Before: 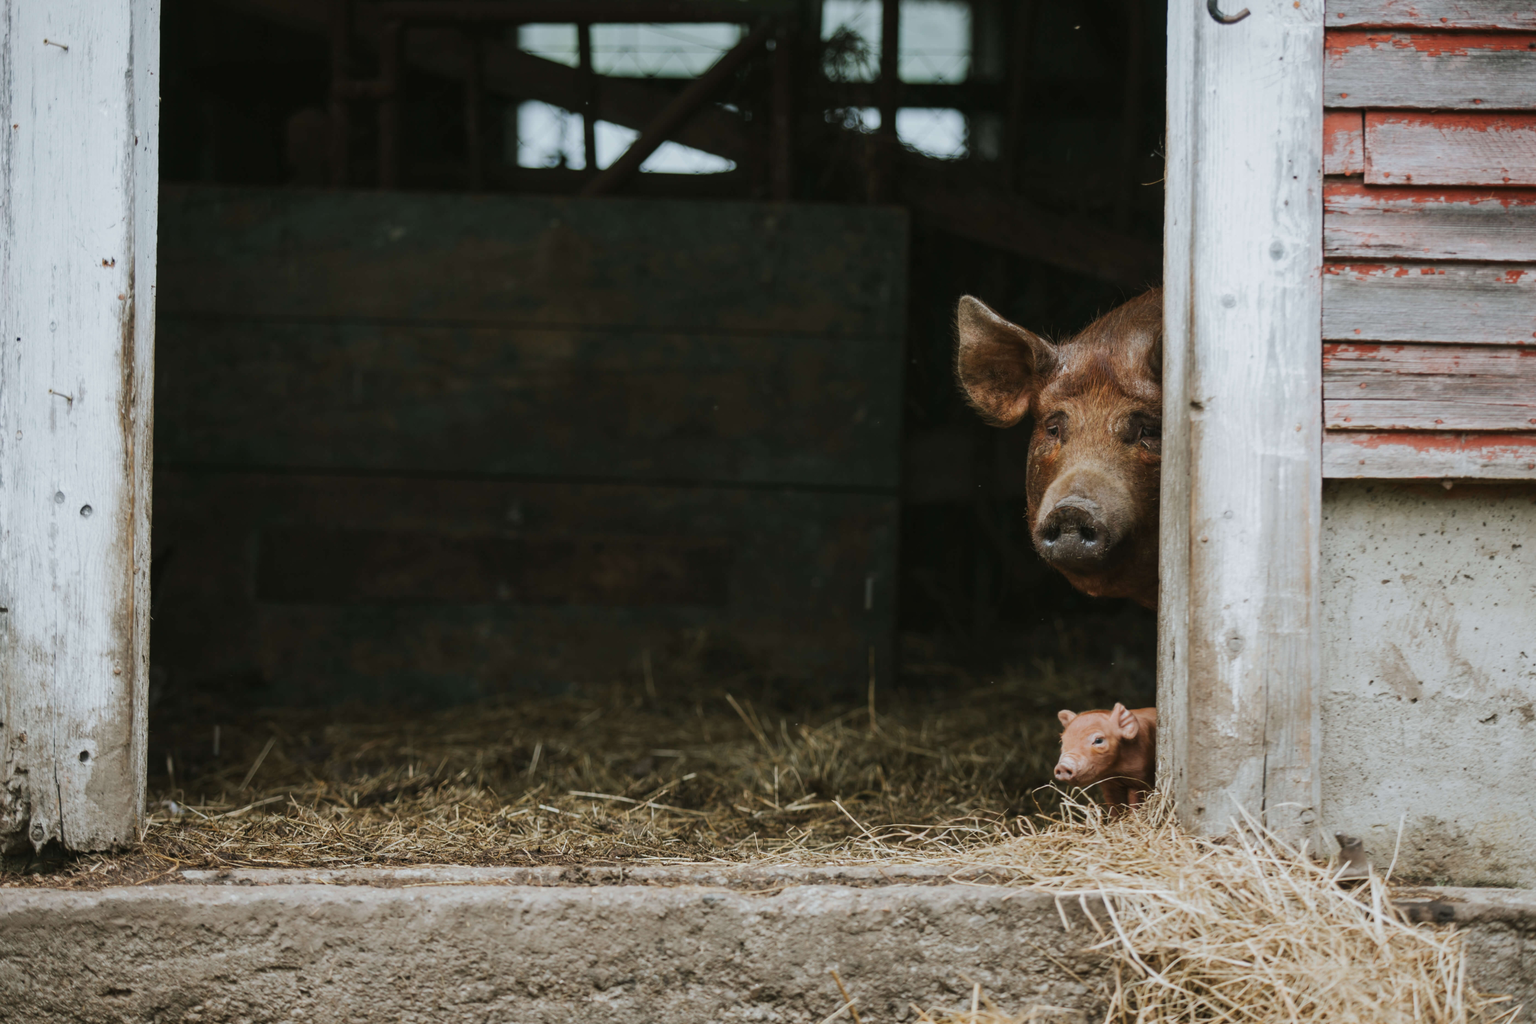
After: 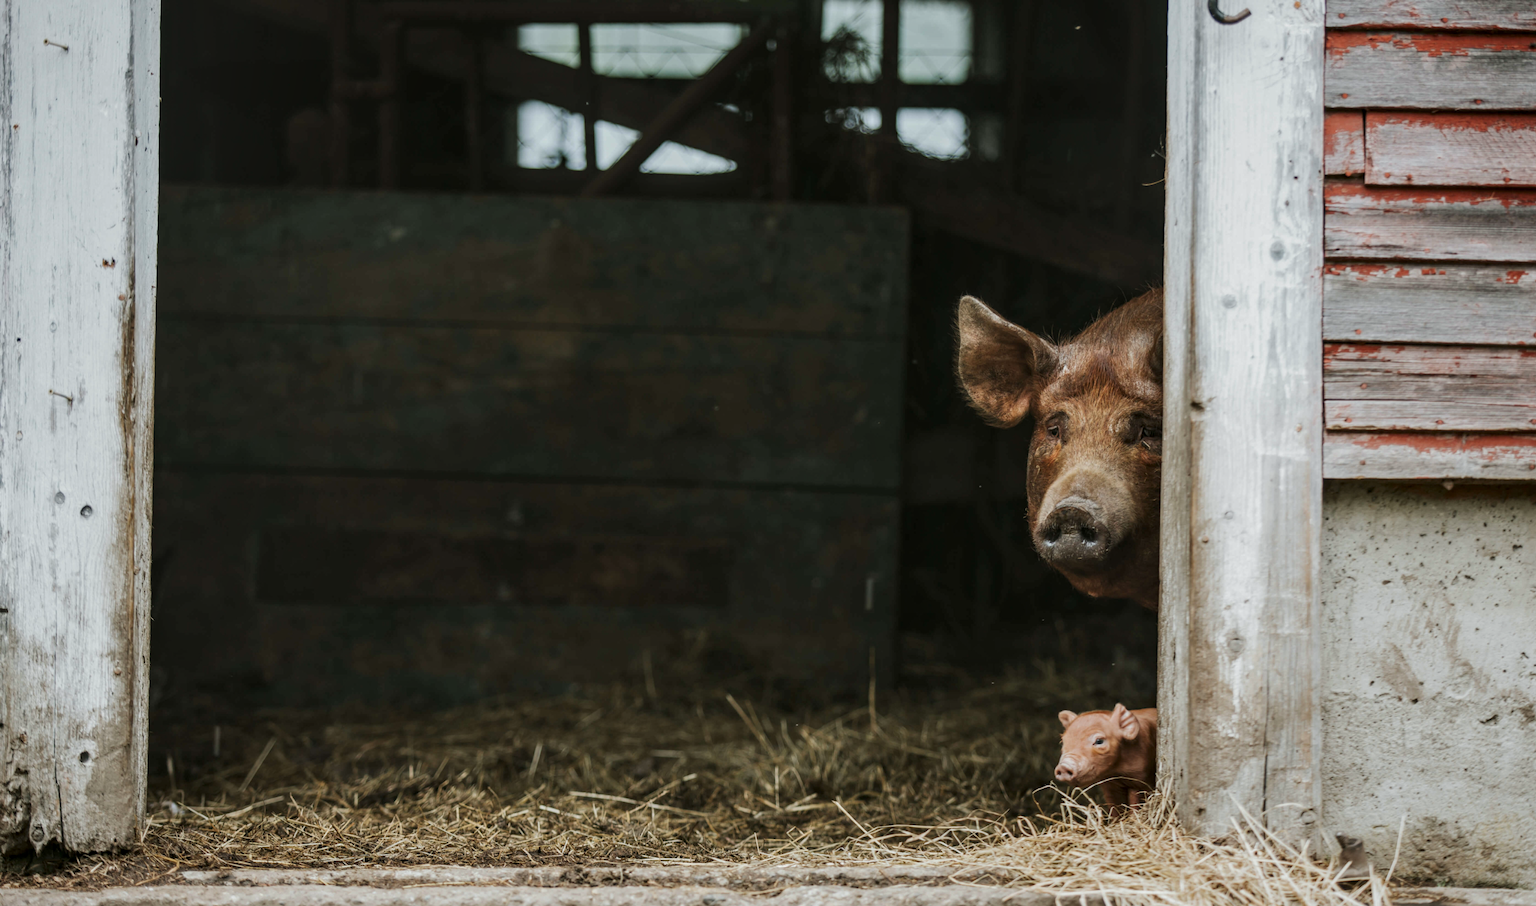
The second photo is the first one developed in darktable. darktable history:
crop and rotate: top 0%, bottom 11.49%
color correction: highlights b* 3
local contrast: detail 130%
